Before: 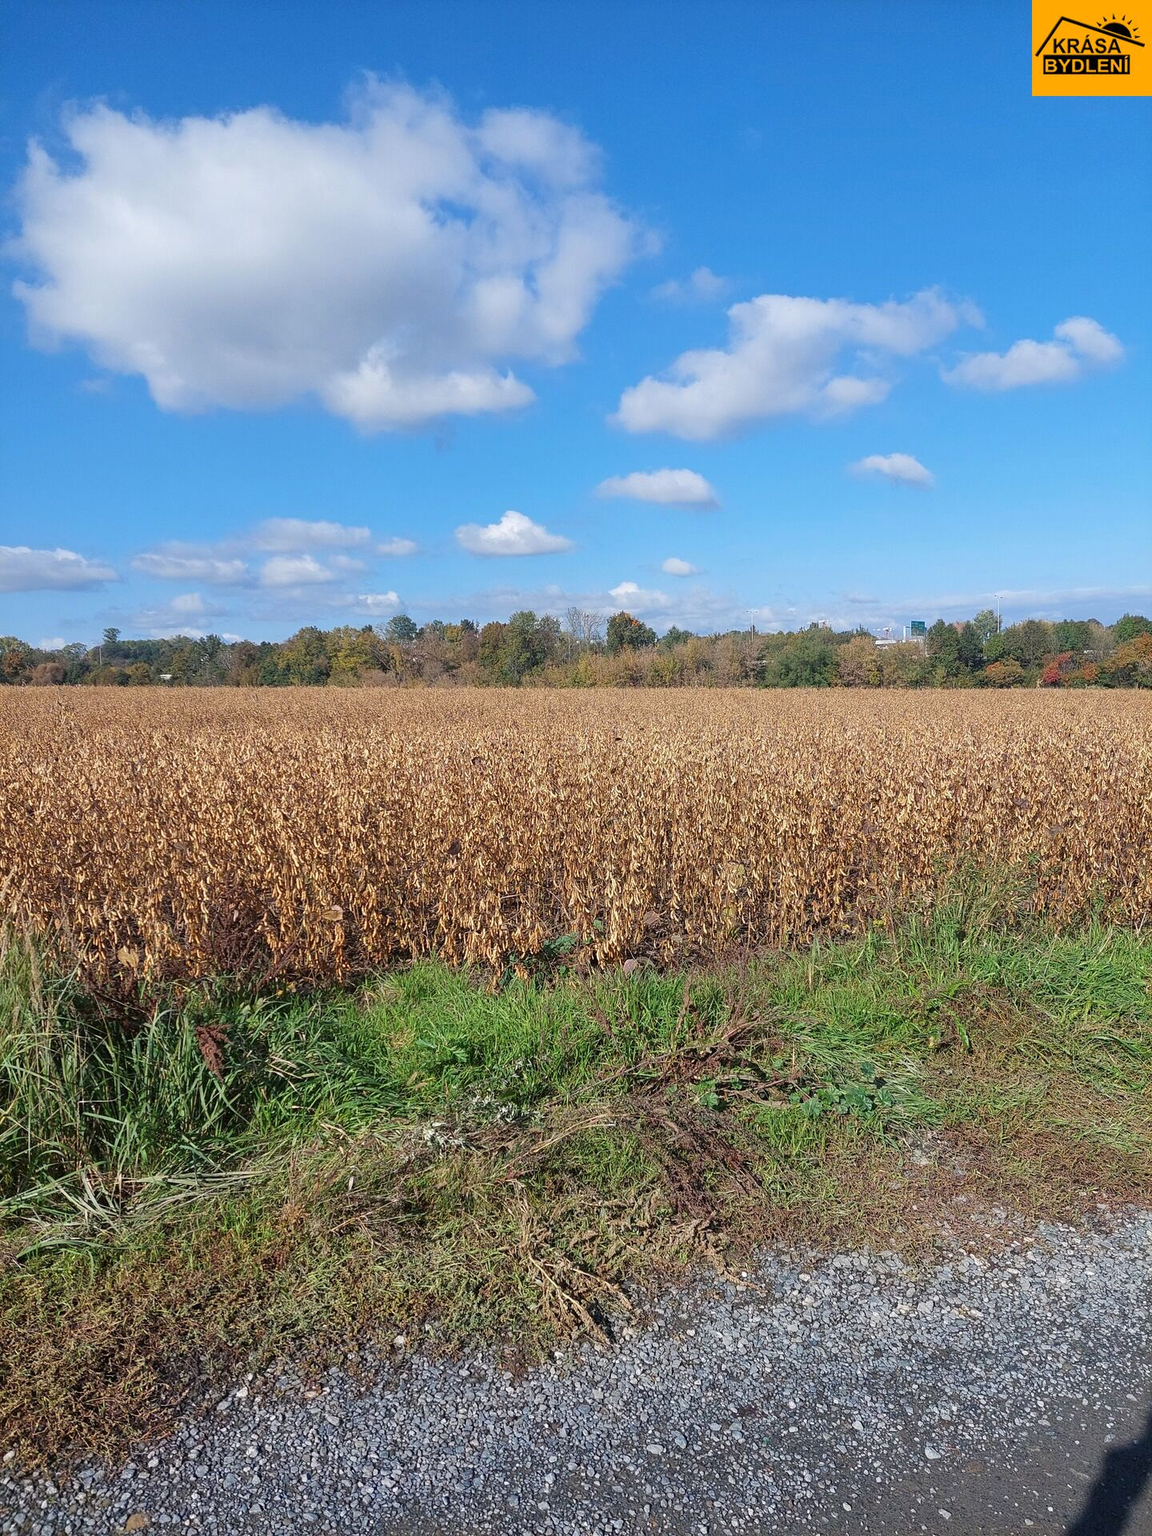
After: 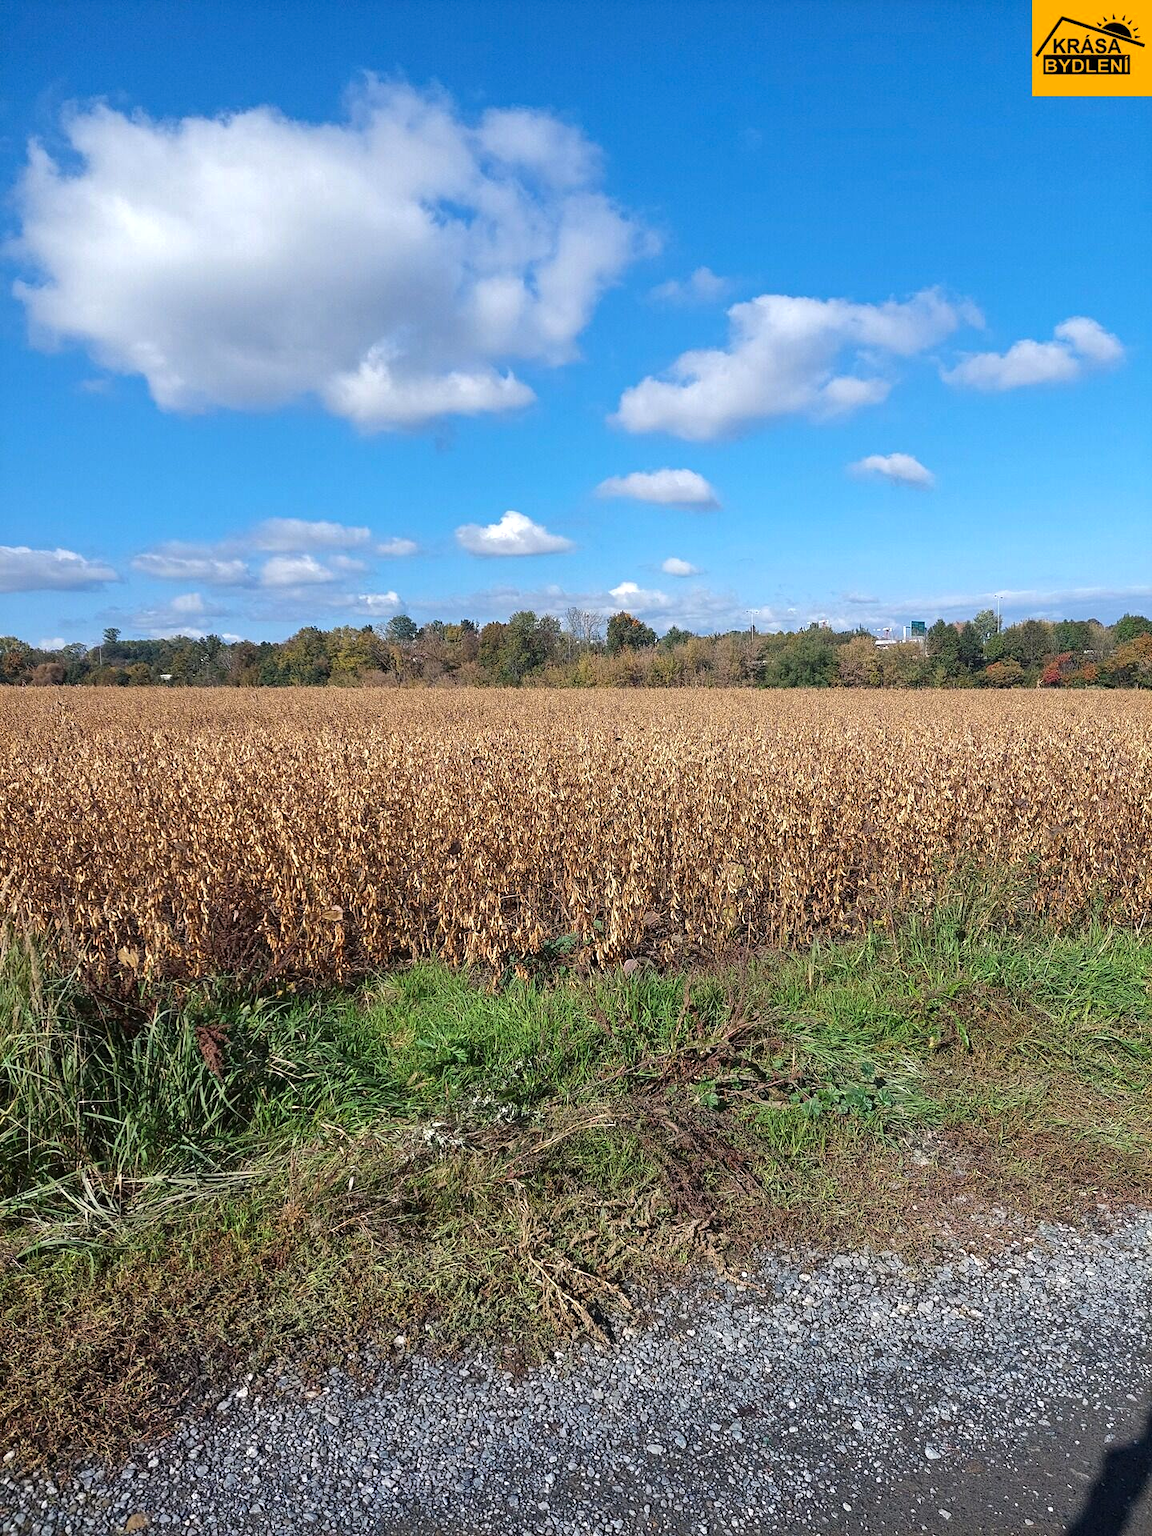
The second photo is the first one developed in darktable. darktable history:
haze removal: compatibility mode true, adaptive false
tone equalizer: -8 EV -0.403 EV, -7 EV -0.375 EV, -6 EV -0.344 EV, -5 EV -0.189 EV, -3 EV 0.236 EV, -2 EV 0.312 EV, -1 EV 0.377 EV, +0 EV 0.427 EV, edges refinement/feathering 500, mask exposure compensation -1.57 EV, preserve details no
tone curve: curves: ch0 [(0, 0) (0.915, 0.89) (1, 1)], color space Lab, linked channels, preserve colors none
